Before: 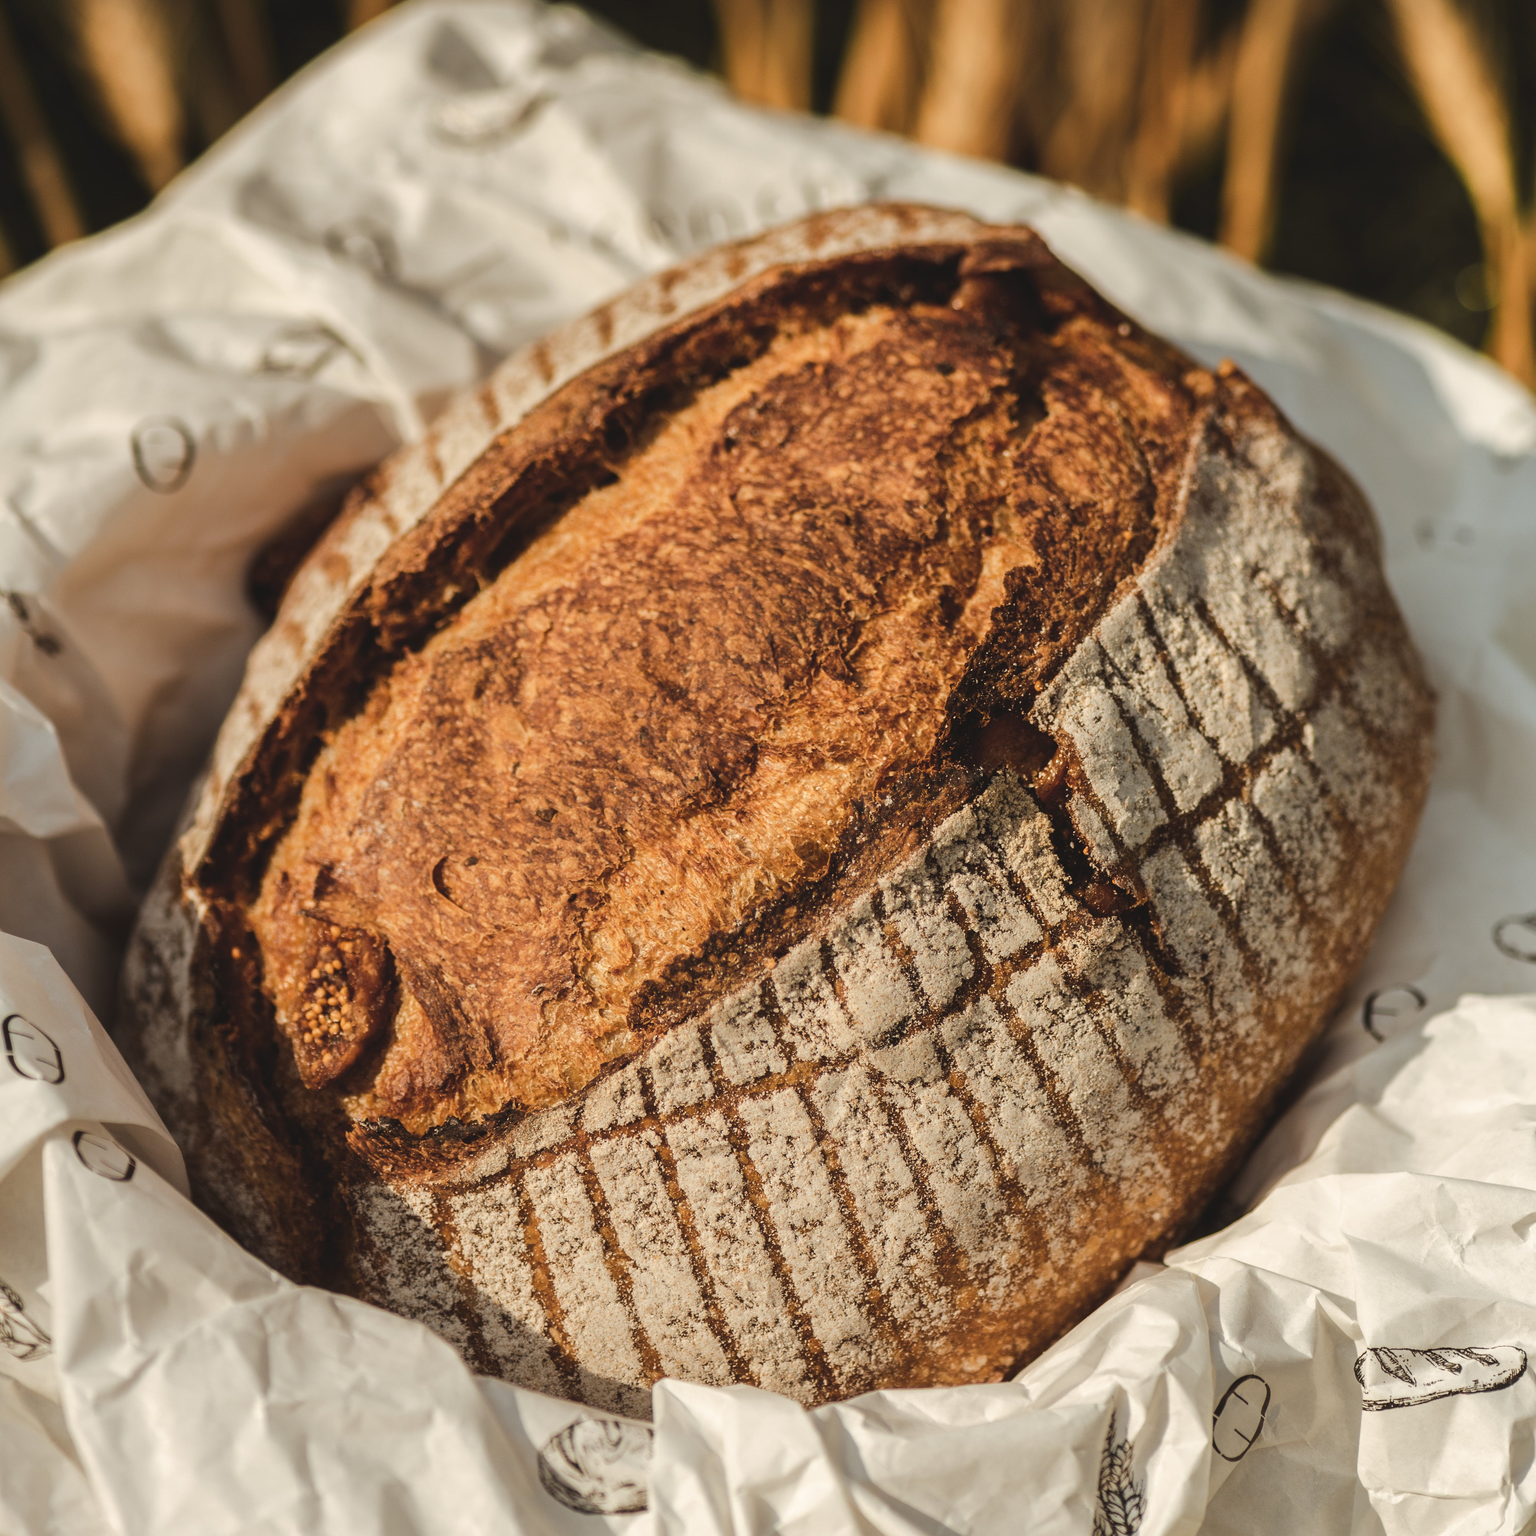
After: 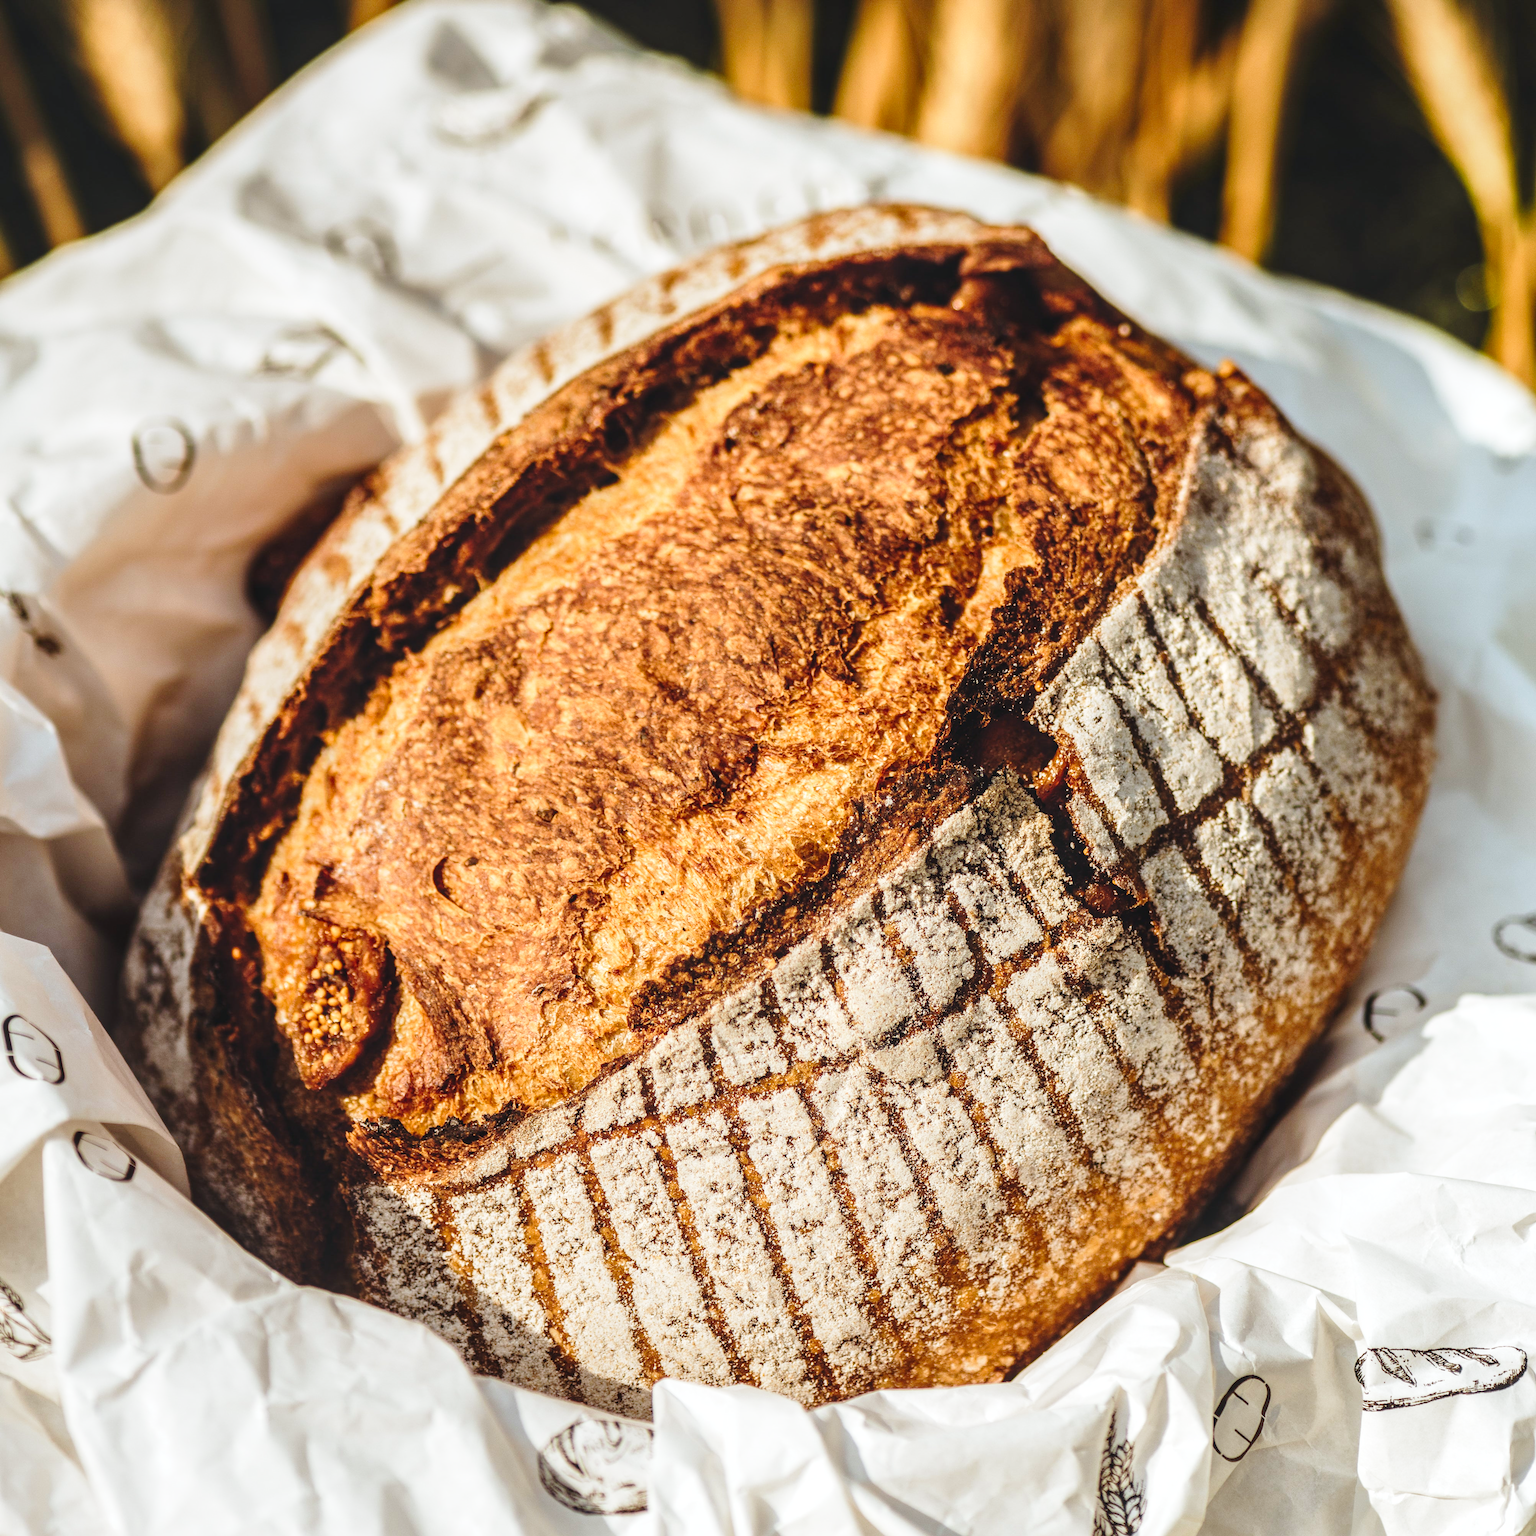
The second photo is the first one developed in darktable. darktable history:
local contrast: on, module defaults
base curve: curves: ch0 [(0, 0) (0.028, 0.03) (0.121, 0.232) (0.46, 0.748) (0.859, 0.968) (1, 1)], preserve colors none
contrast brightness saturation: saturation 0.18
color calibration: x 0.367, y 0.379, temperature 4395.86 K
